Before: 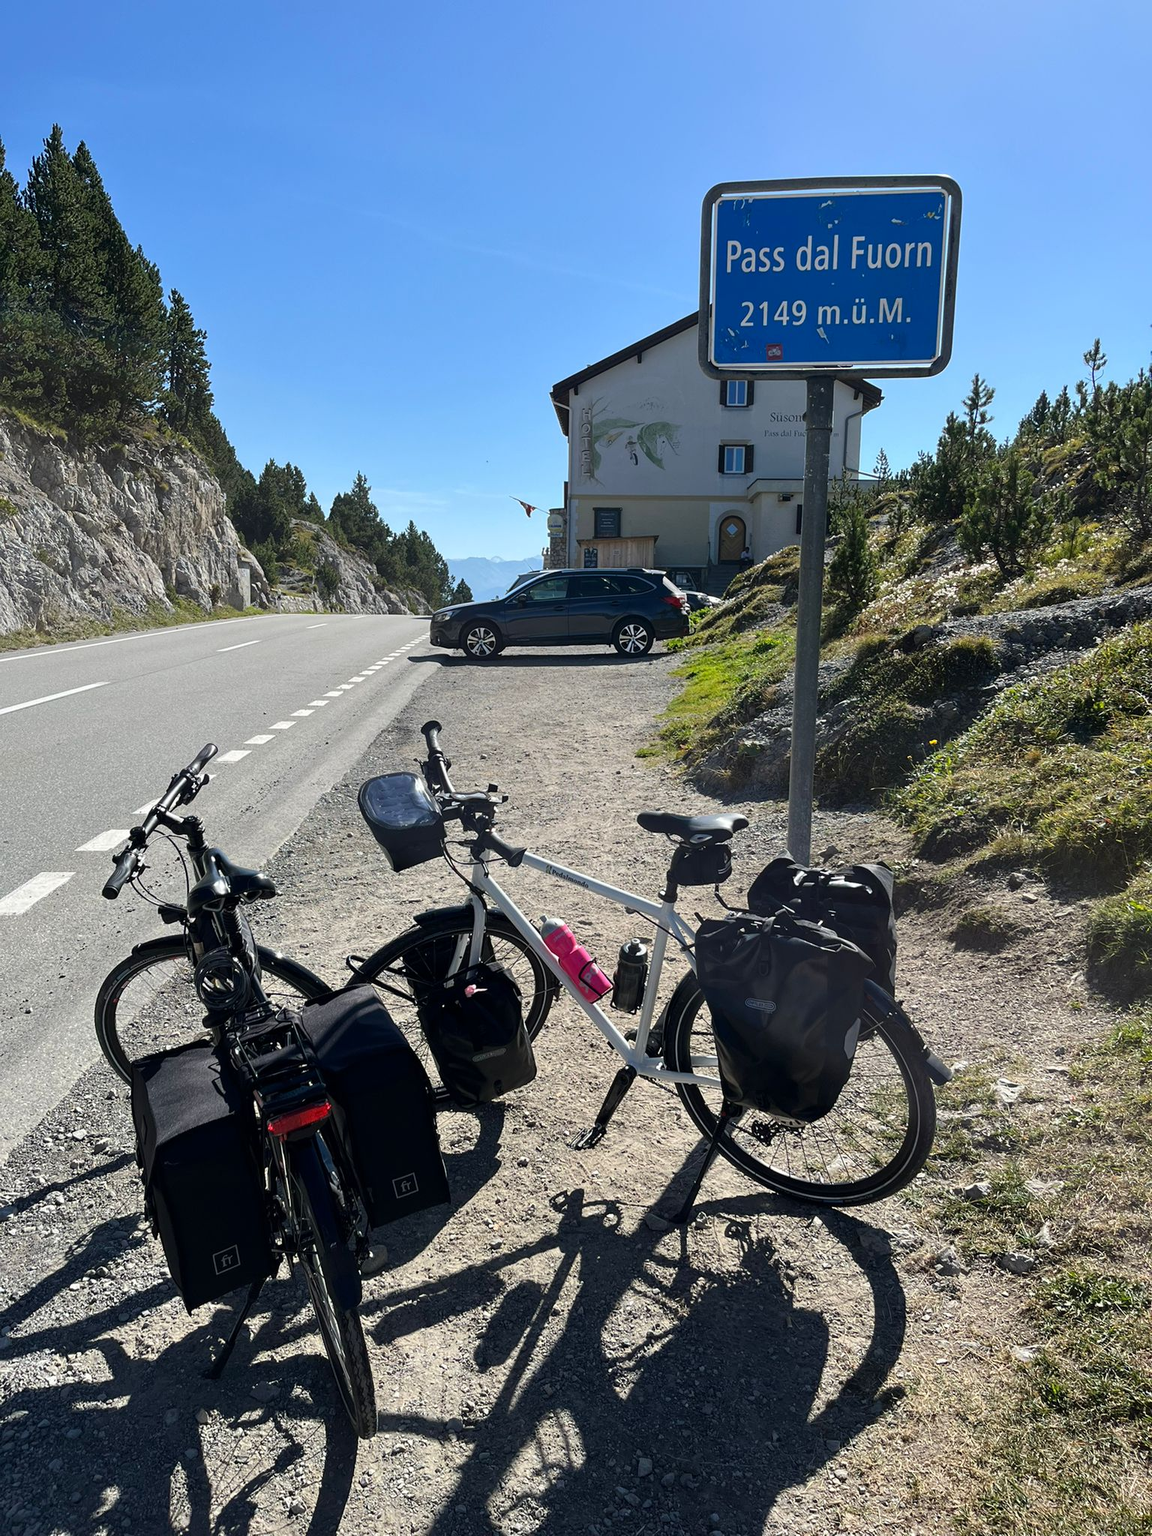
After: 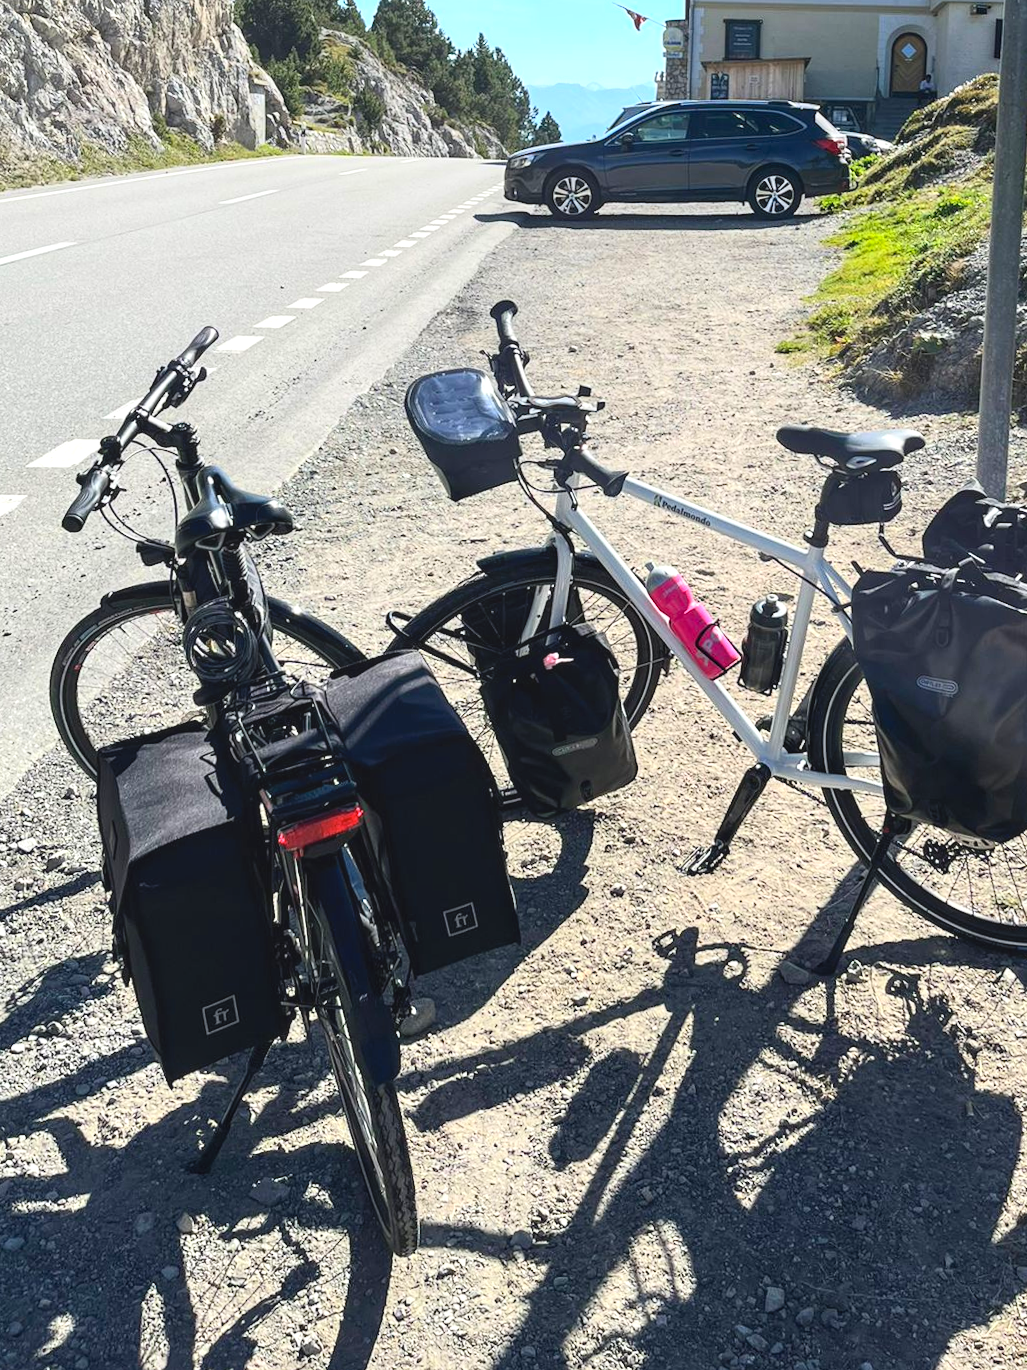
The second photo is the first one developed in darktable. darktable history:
contrast brightness saturation: contrast 0.2, brightness 0.15, saturation 0.14
exposure: exposure 0.6 EV, compensate highlight preservation false
crop and rotate: angle -0.82°, left 3.85%, top 31.828%, right 27.992%
local contrast: detail 110%
